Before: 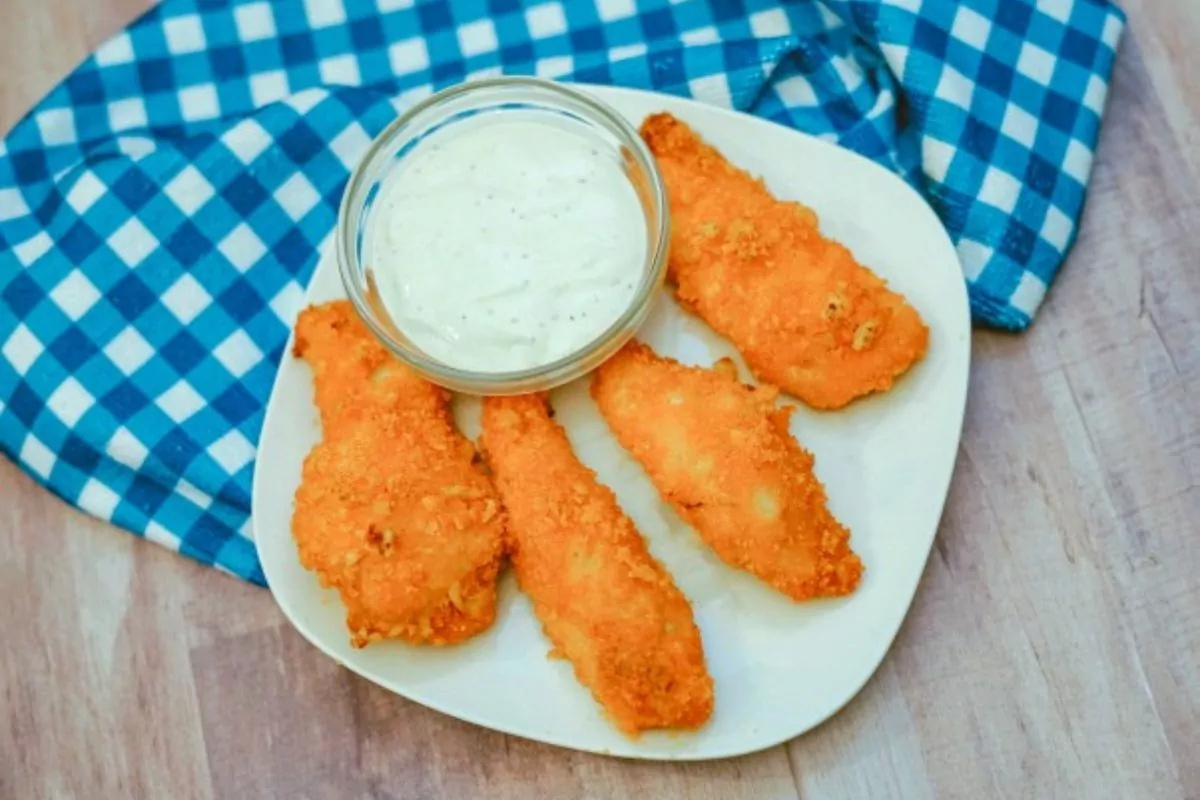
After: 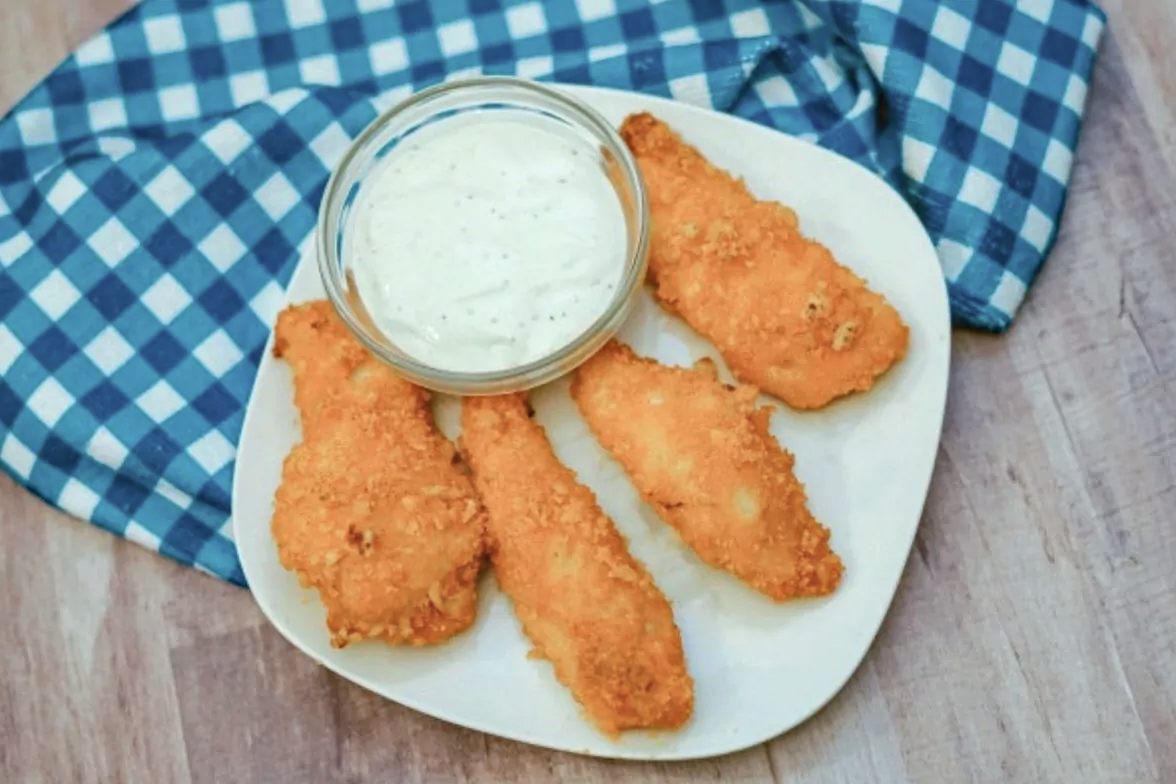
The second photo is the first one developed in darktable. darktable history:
crop: left 1.707%, right 0.286%, bottom 1.953%
contrast brightness saturation: contrast 0.096, saturation -0.295
haze removal: compatibility mode true, adaptive false
